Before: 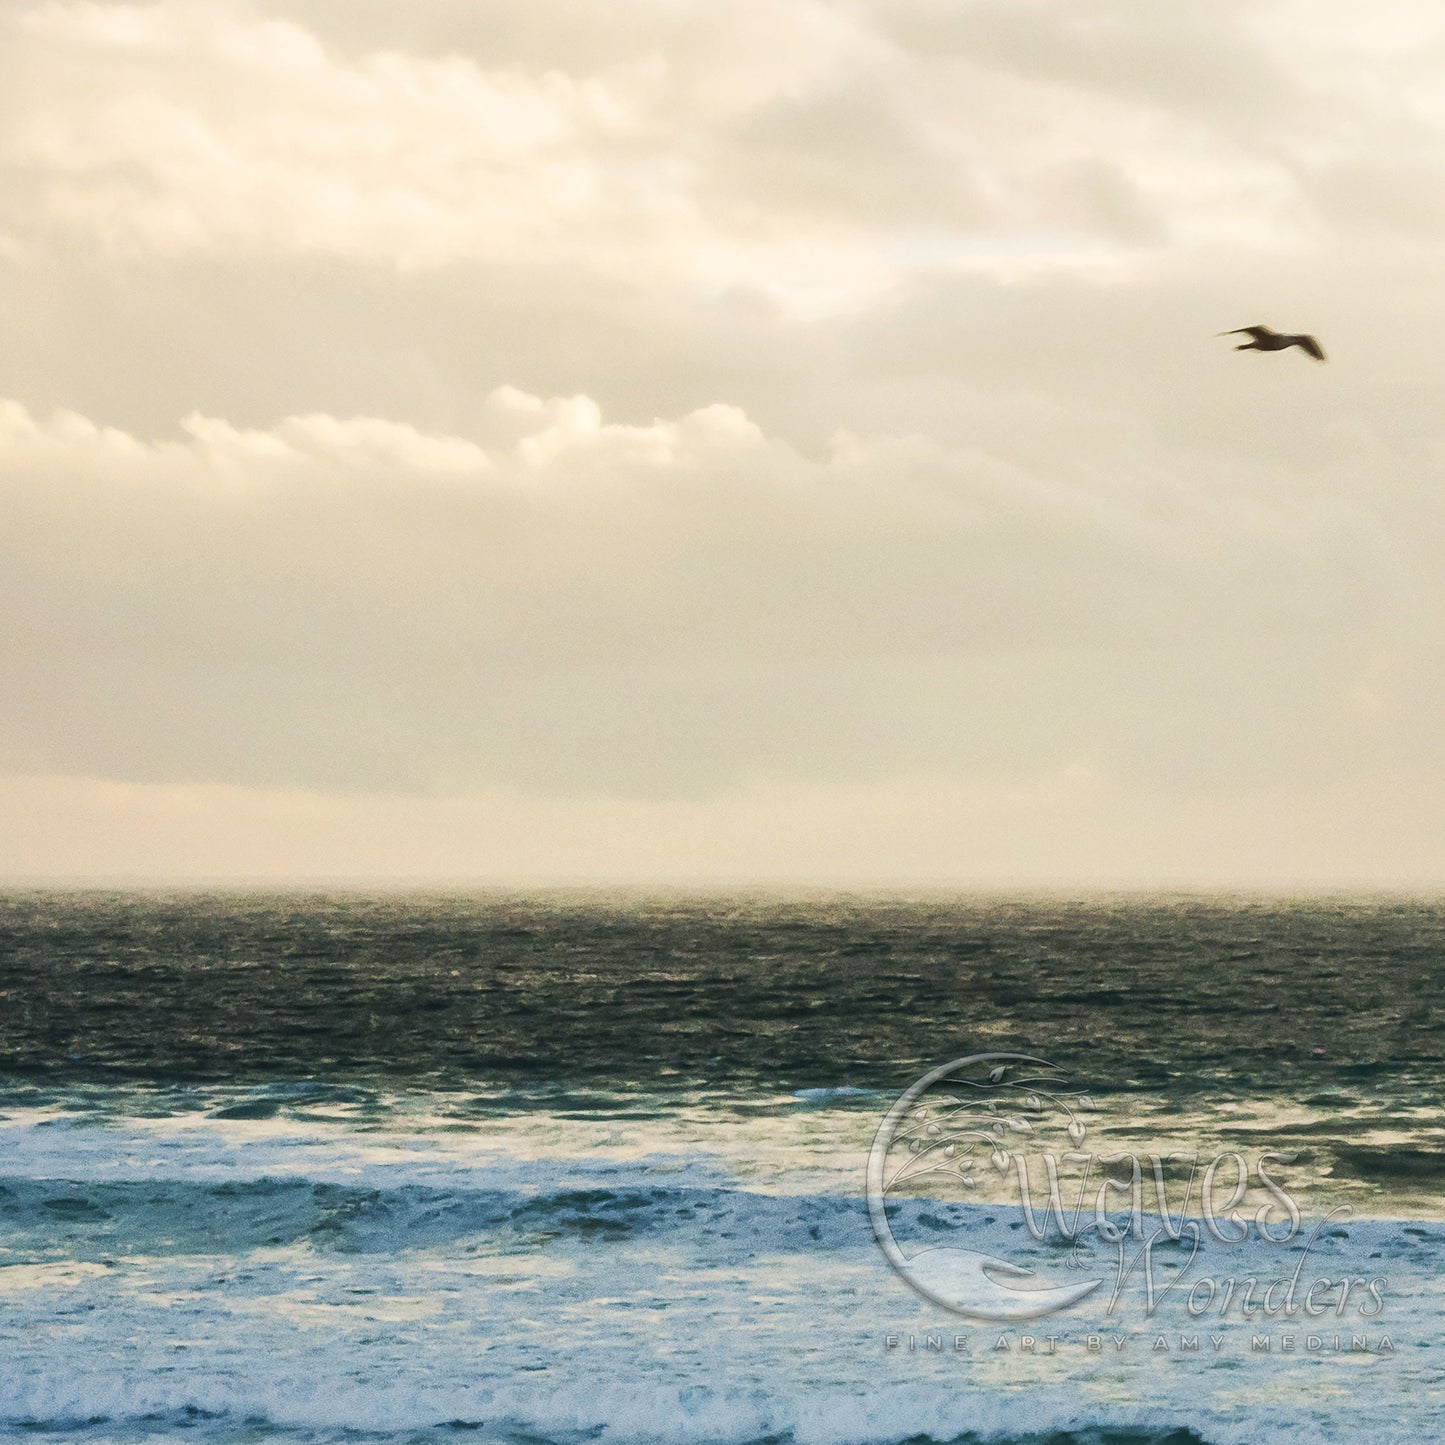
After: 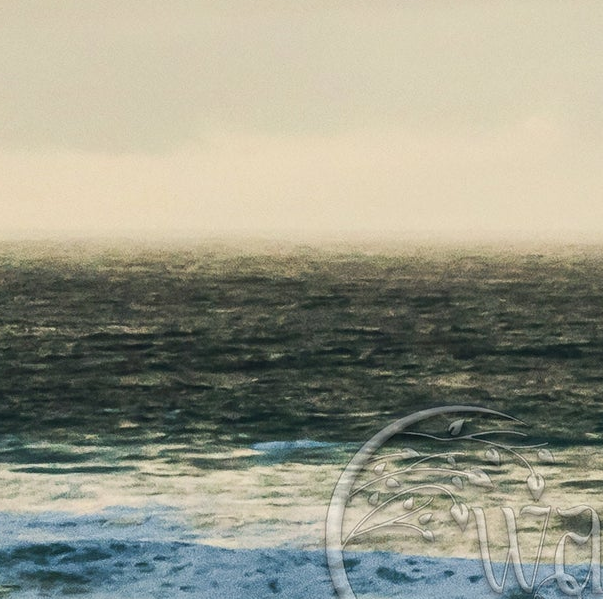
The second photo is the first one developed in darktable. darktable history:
crop: left 37.504%, top 44.838%, right 20.718%, bottom 13.679%
